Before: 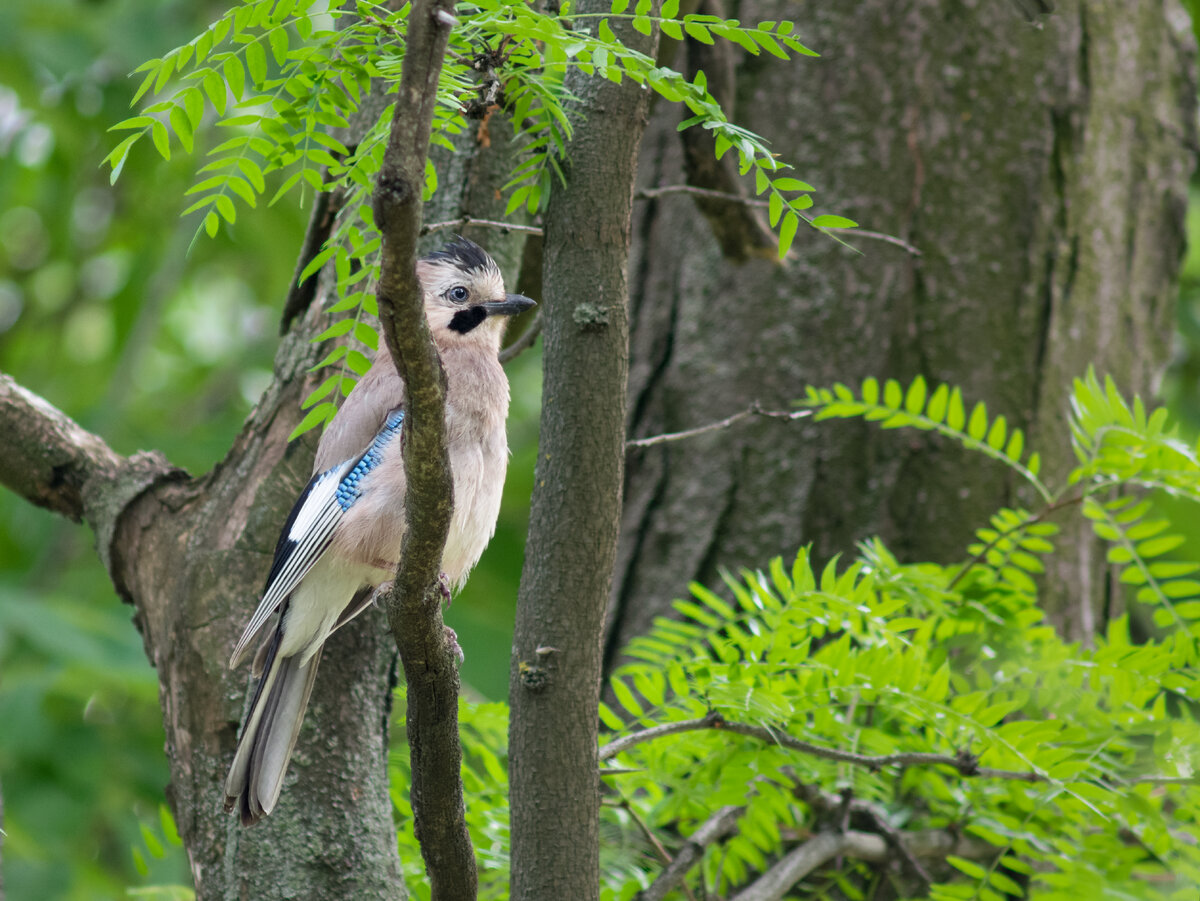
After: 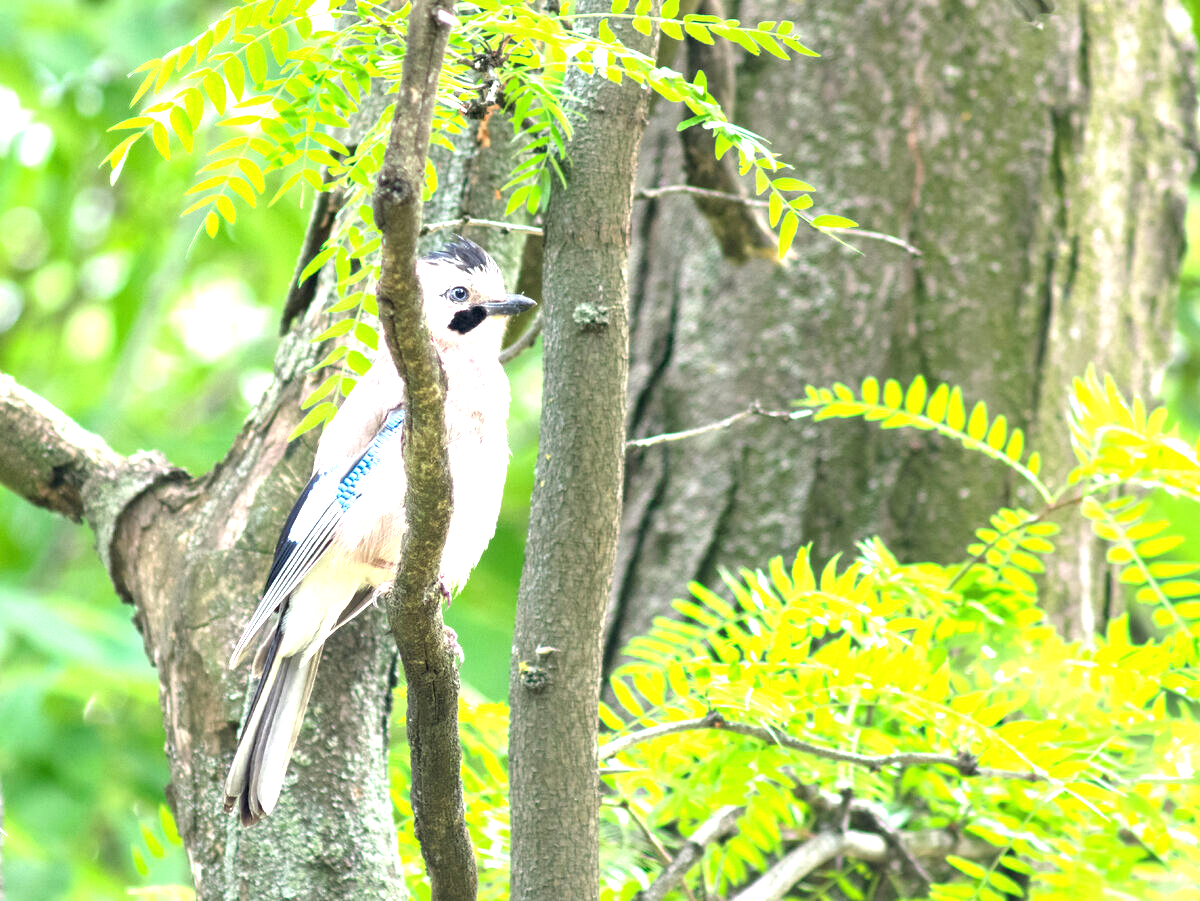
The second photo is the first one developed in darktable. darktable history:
exposure: black level correction 0, exposure 1.987 EV, compensate highlight preservation false
